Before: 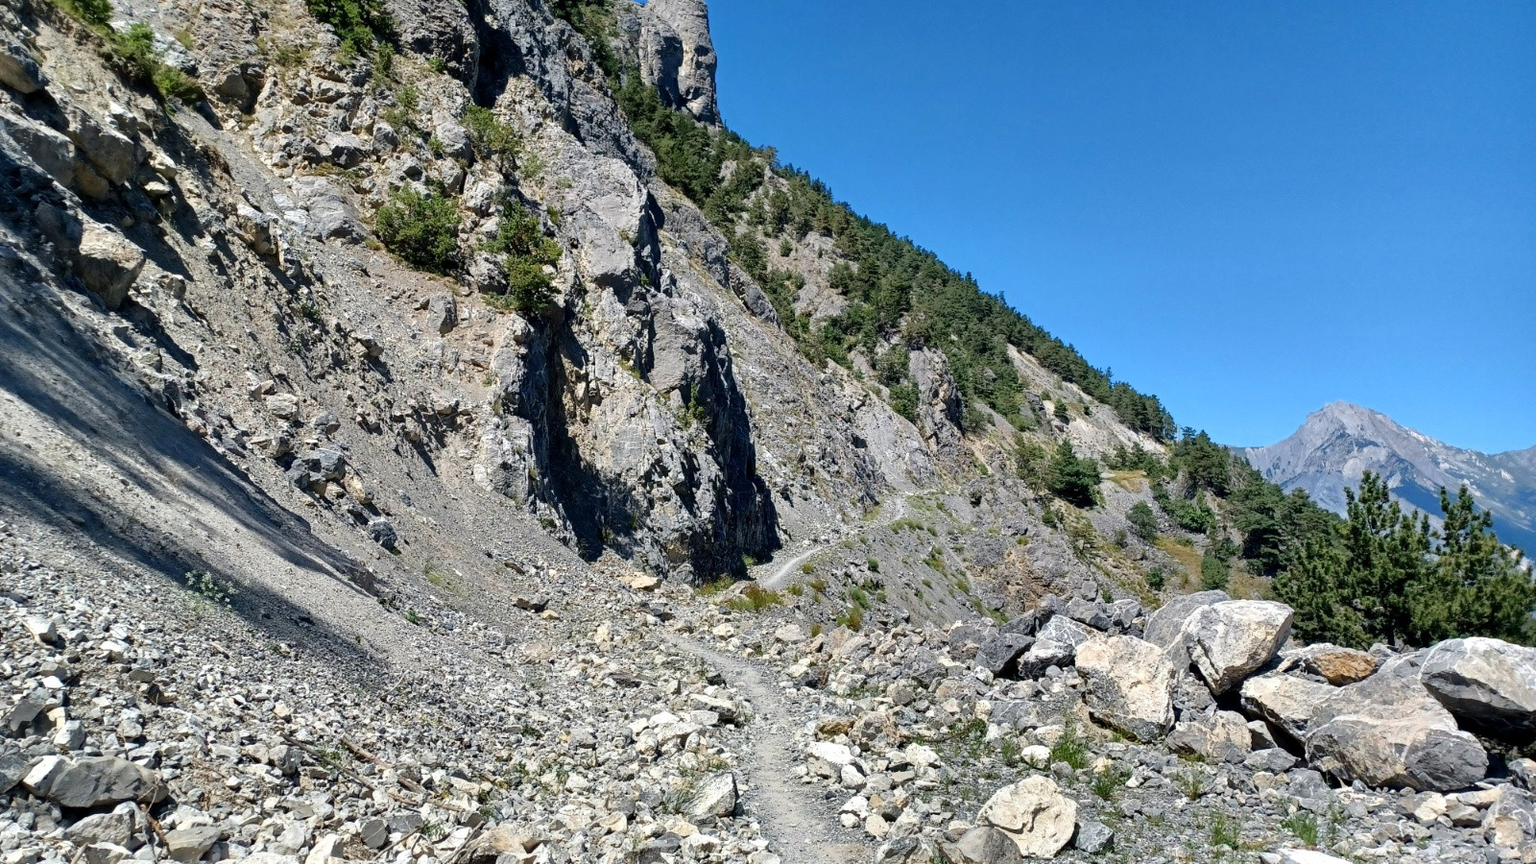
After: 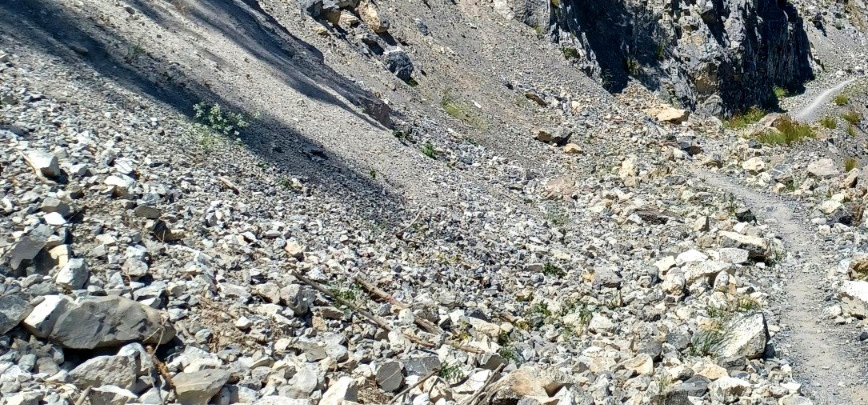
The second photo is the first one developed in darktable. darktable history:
velvia: on, module defaults
crop and rotate: top 54.759%, right 45.702%, bottom 0.217%
